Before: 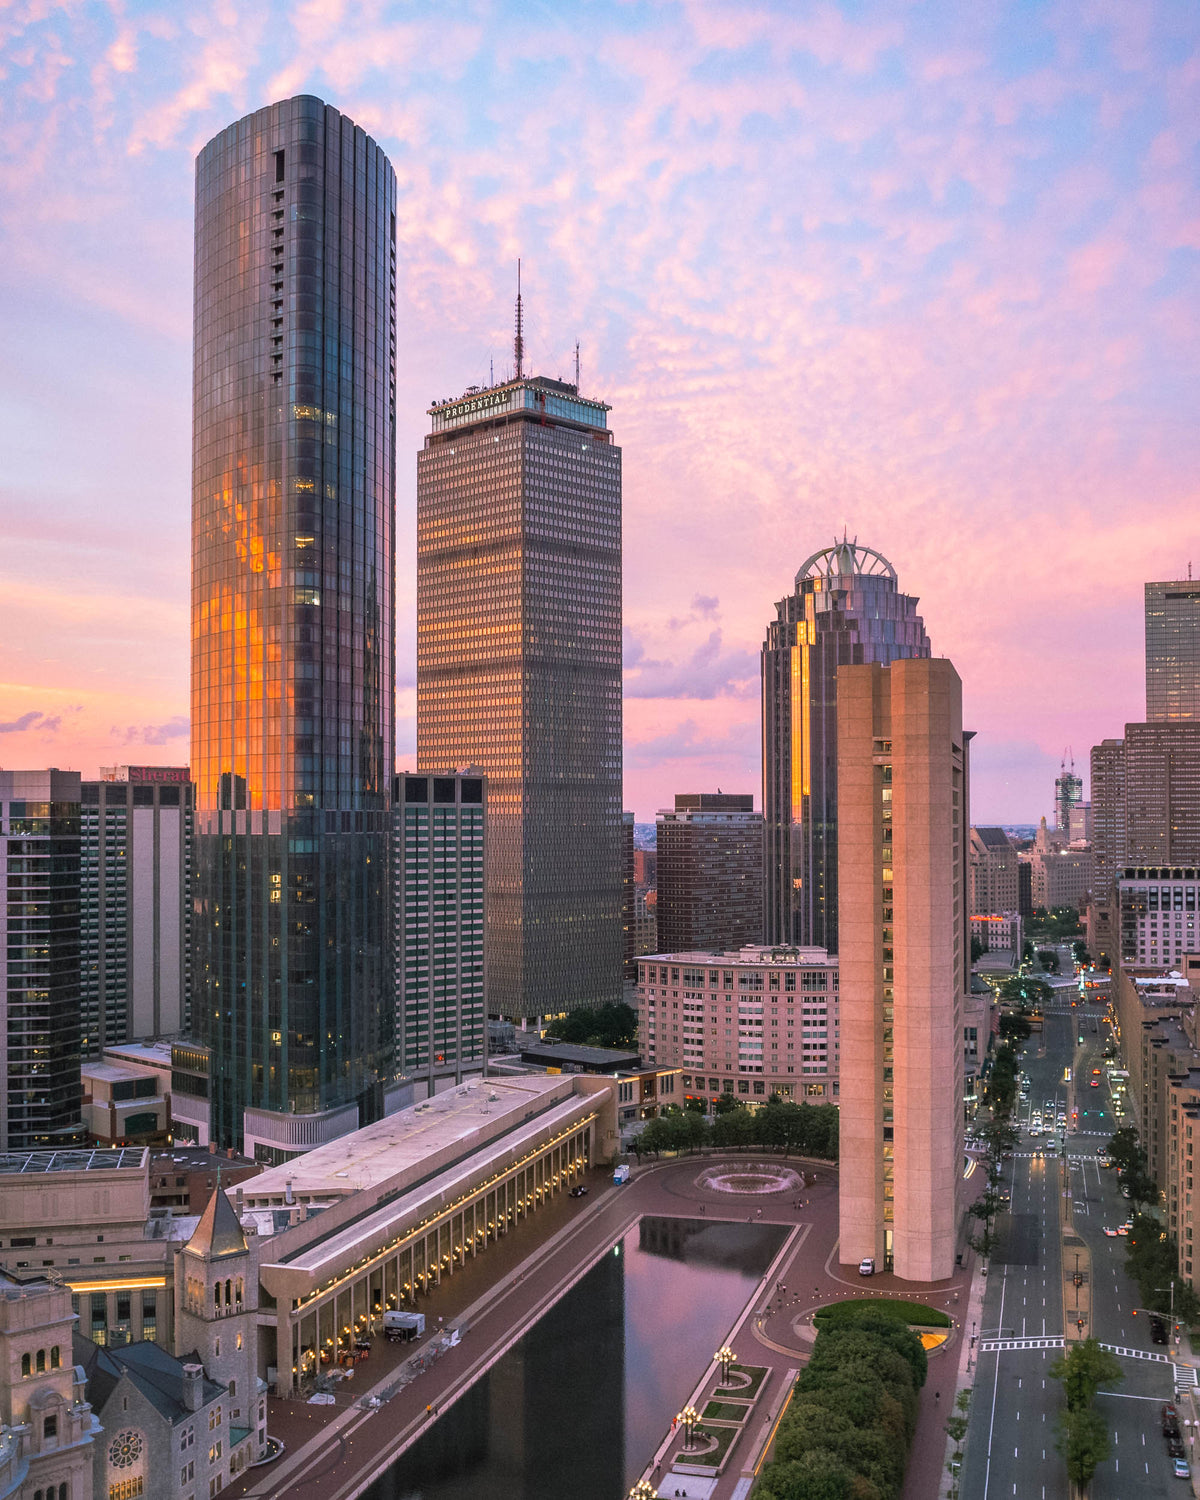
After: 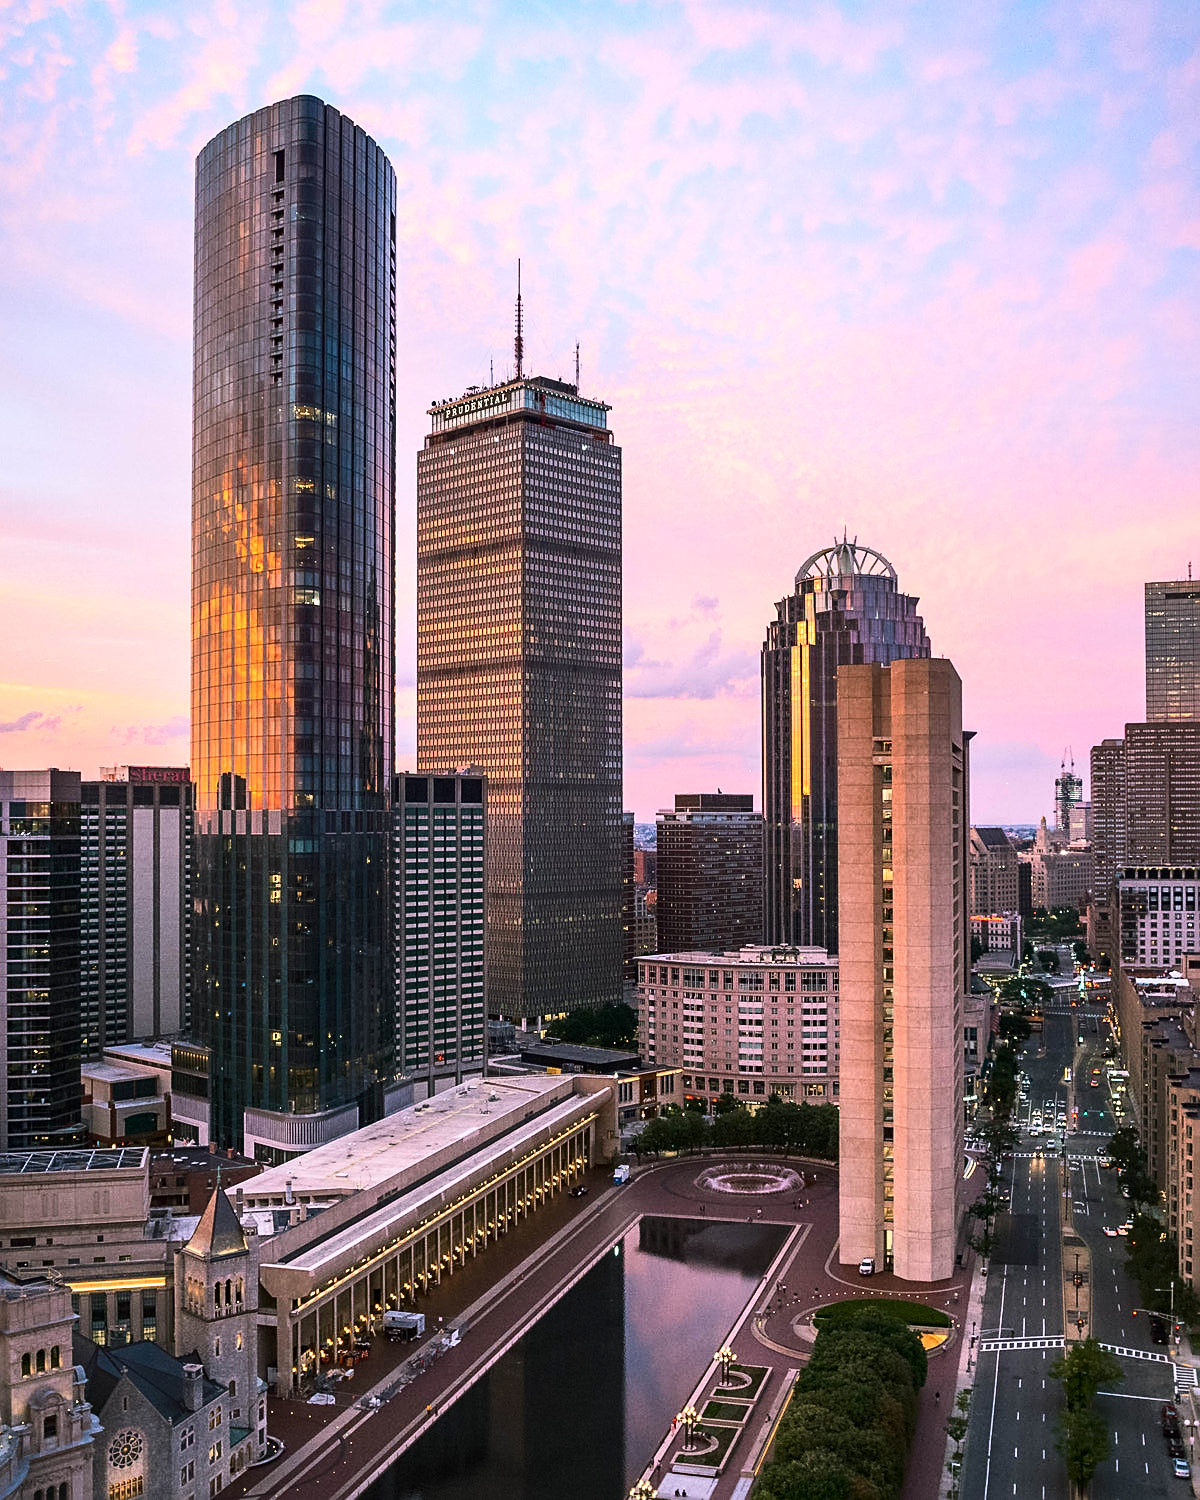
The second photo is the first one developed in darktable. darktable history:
contrast brightness saturation: contrast 0.289
sharpen: on, module defaults
